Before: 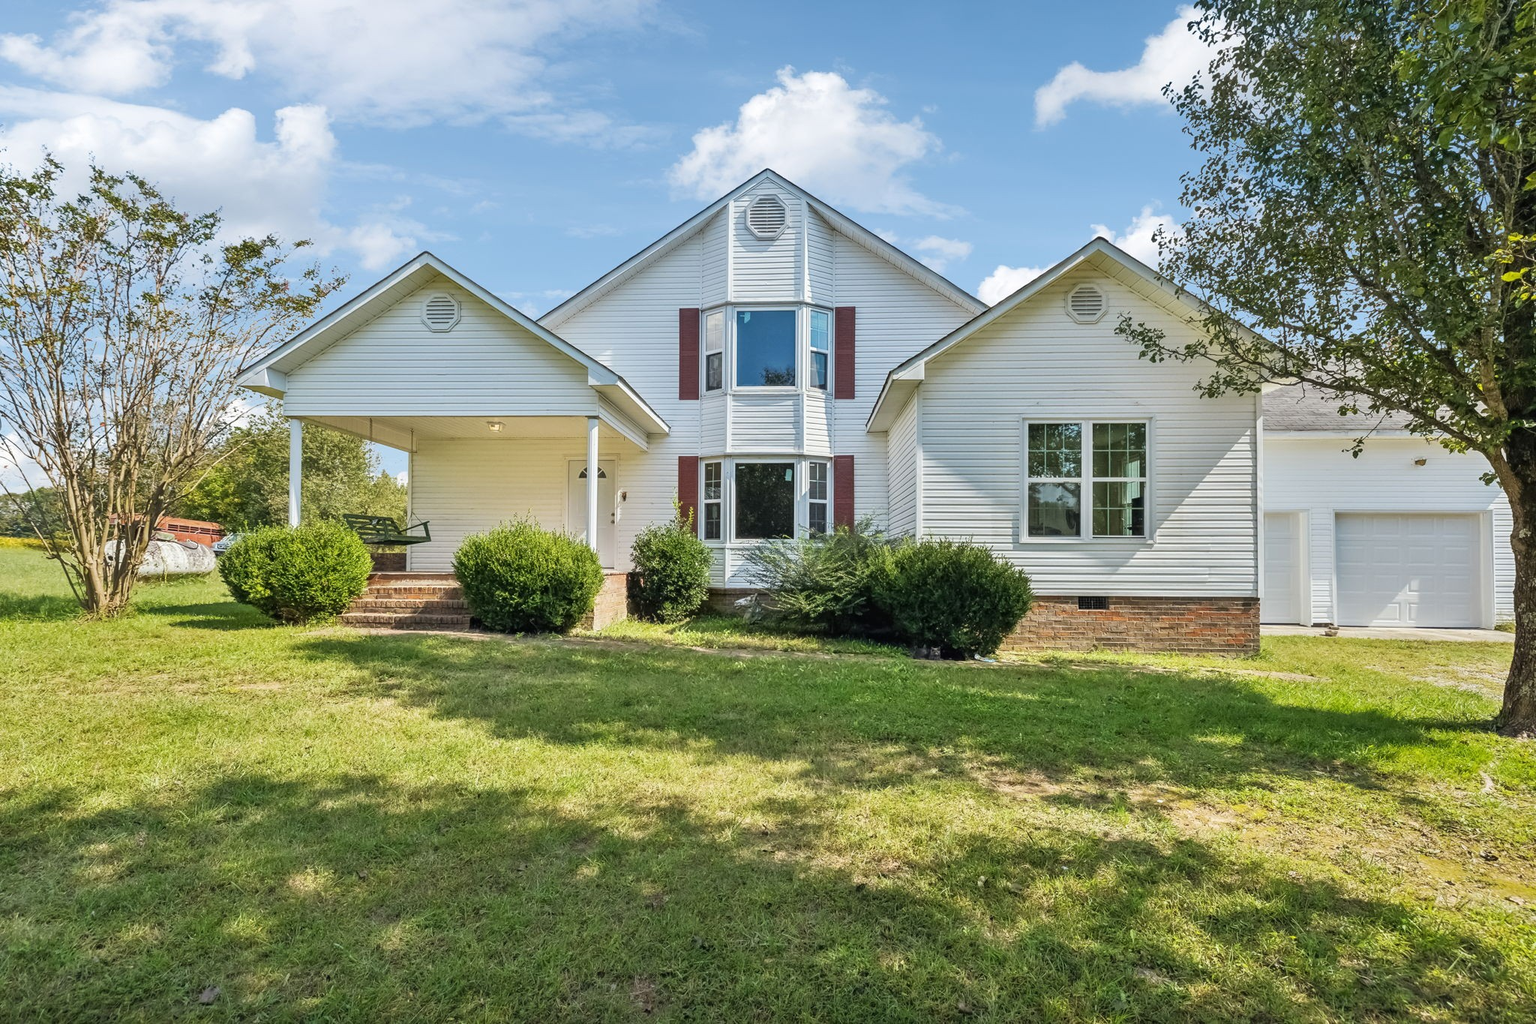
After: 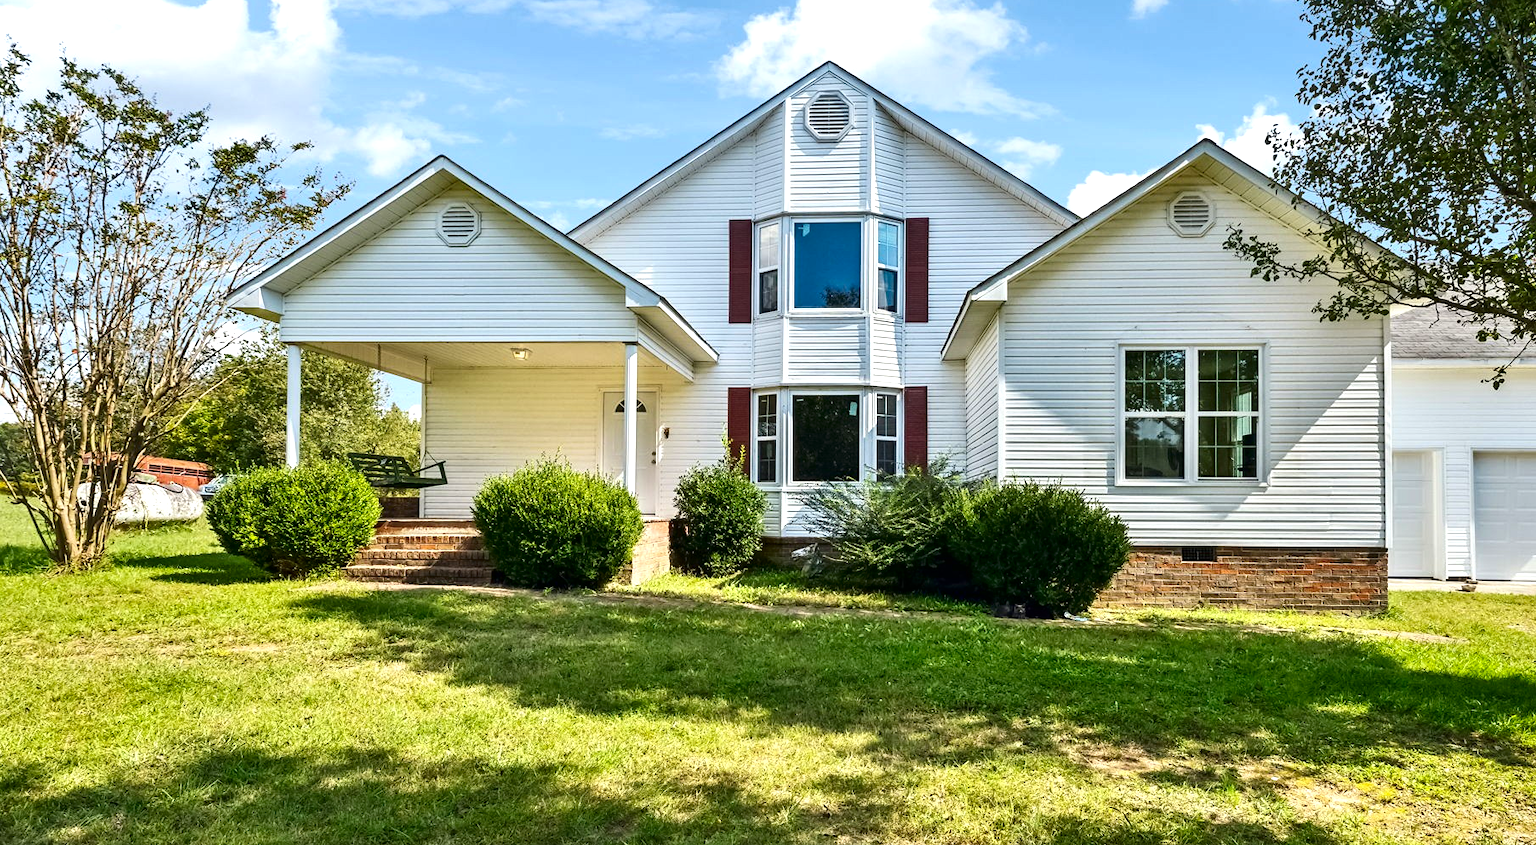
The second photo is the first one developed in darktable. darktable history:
crop and rotate: left 2.423%, top 11.26%, right 9.414%, bottom 15.873%
contrast brightness saturation: contrast 0.131, brightness -0.245, saturation 0.141
exposure: black level correction 0, exposure 0.498 EV, compensate exposure bias true, compensate highlight preservation false
